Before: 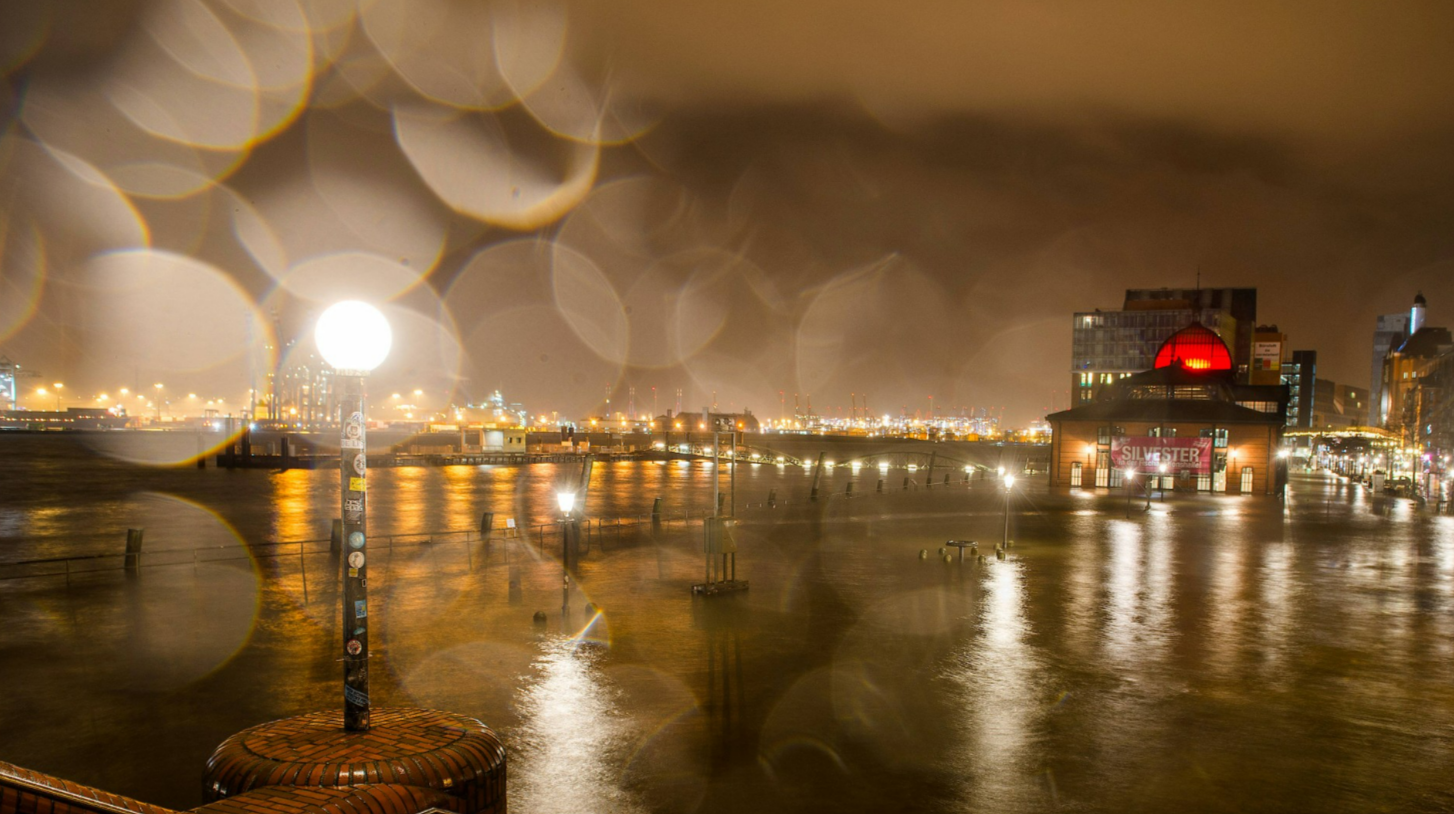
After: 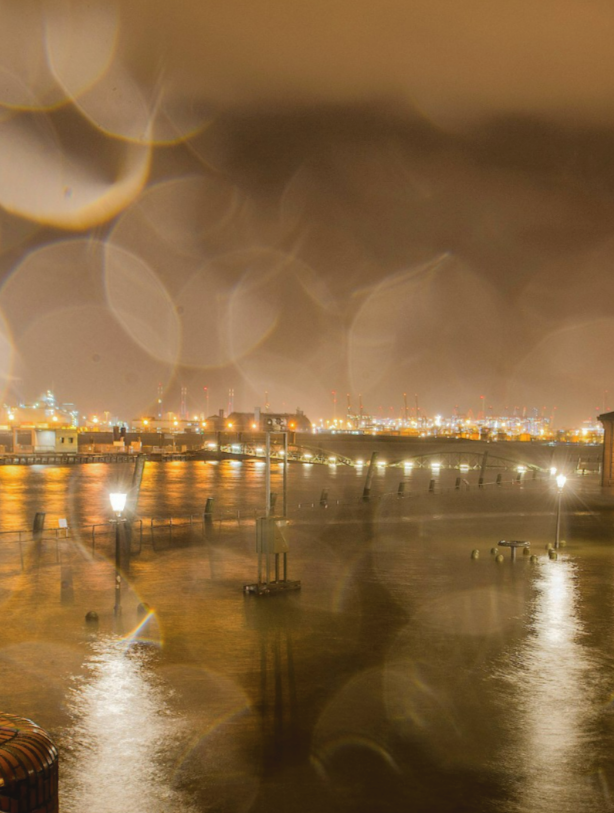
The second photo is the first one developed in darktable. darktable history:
shadows and highlights: radius 336.57, shadows 28.25, soften with gaussian
tone curve: curves: ch0 [(0, 0) (0.003, 0.048) (0.011, 0.055) (0.025, 0.065) (0.044, 0.089) (0.069, 0.111) (0.1, 0.132) (0.136, 0.163) (0.177, 0.21) (0.224, 0.259) (0.277, 0.323) (0.335, 0.385) (0.399, 0.442) (0.468, 0.508) (0.543, 0.578) (0.623, 0.648) (0.709, 0.716) (0.801, 0.781) (0.898, 0.845) (1, 1)], color space Lab, independent channels, preserve colors none
color balance rgb: perceptual saturation grading › global saturation 0.193%
crop: left 30.813%, right 26.9%
